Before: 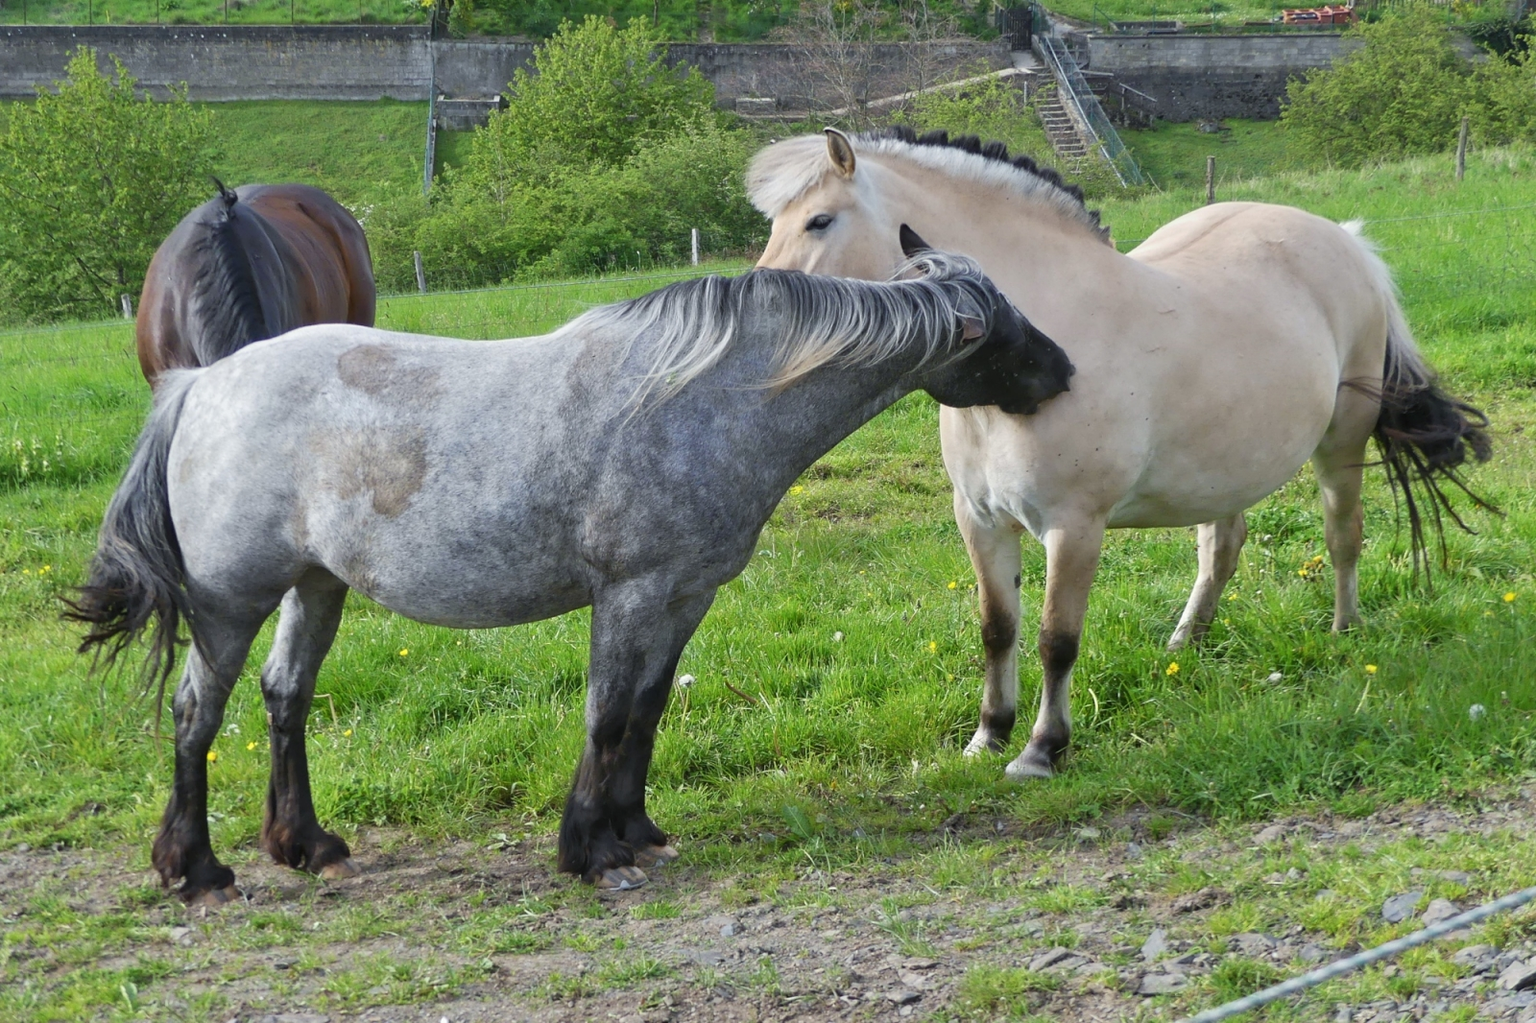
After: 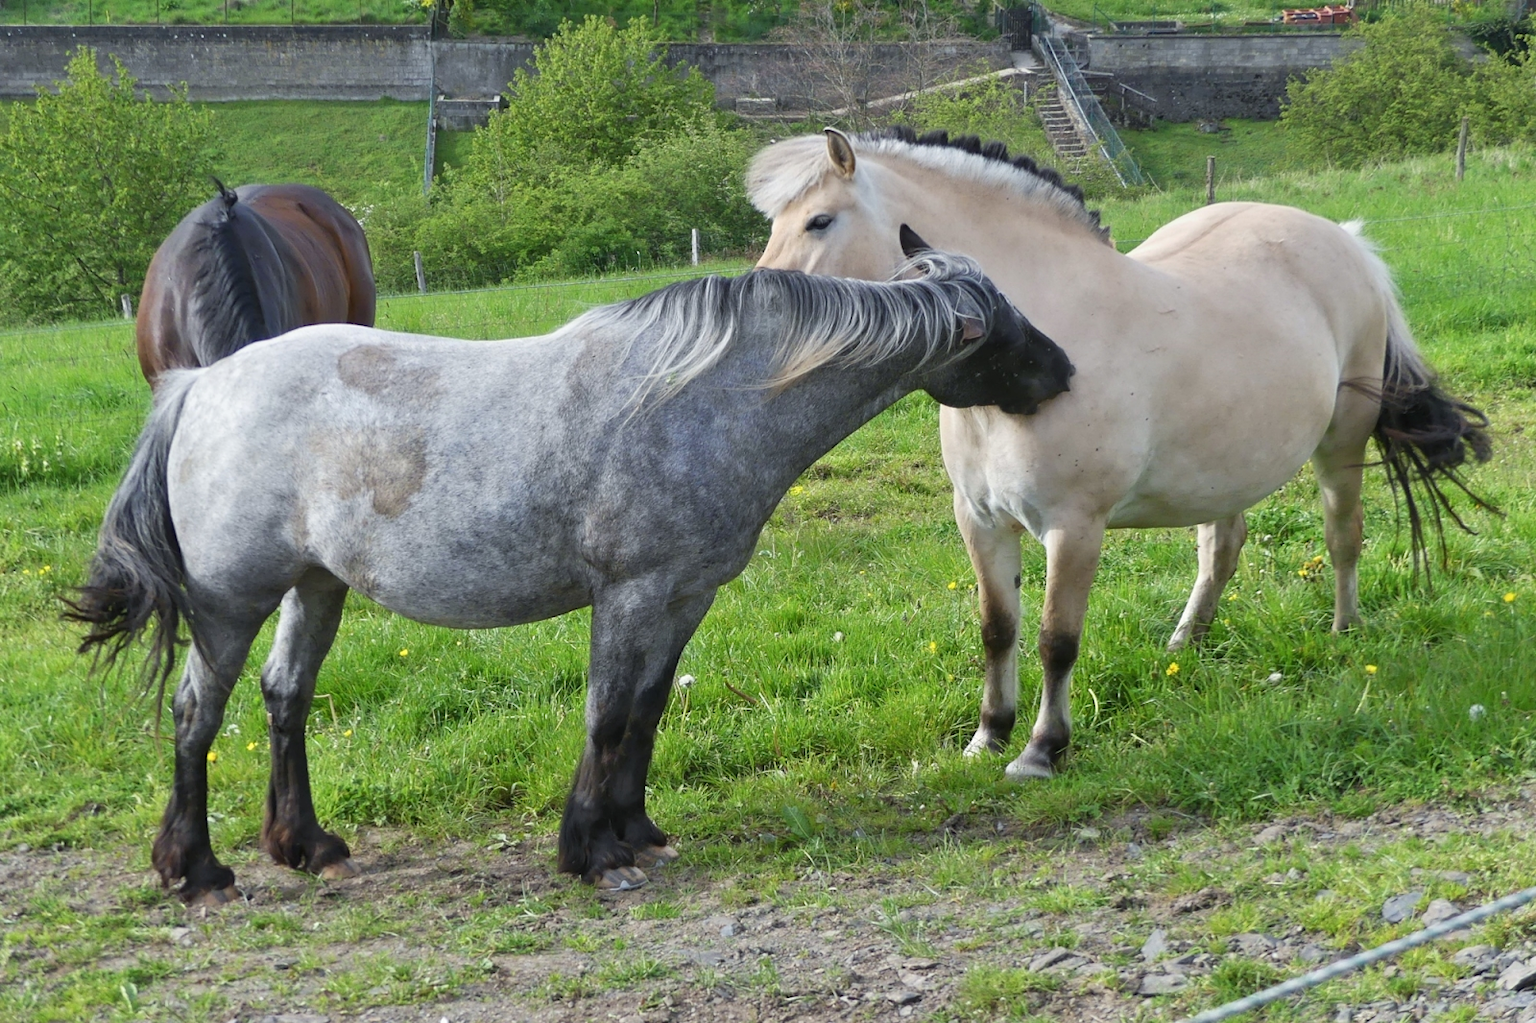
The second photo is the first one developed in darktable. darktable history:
shadows and highlights: shadows -0.957, highlights 40.74
